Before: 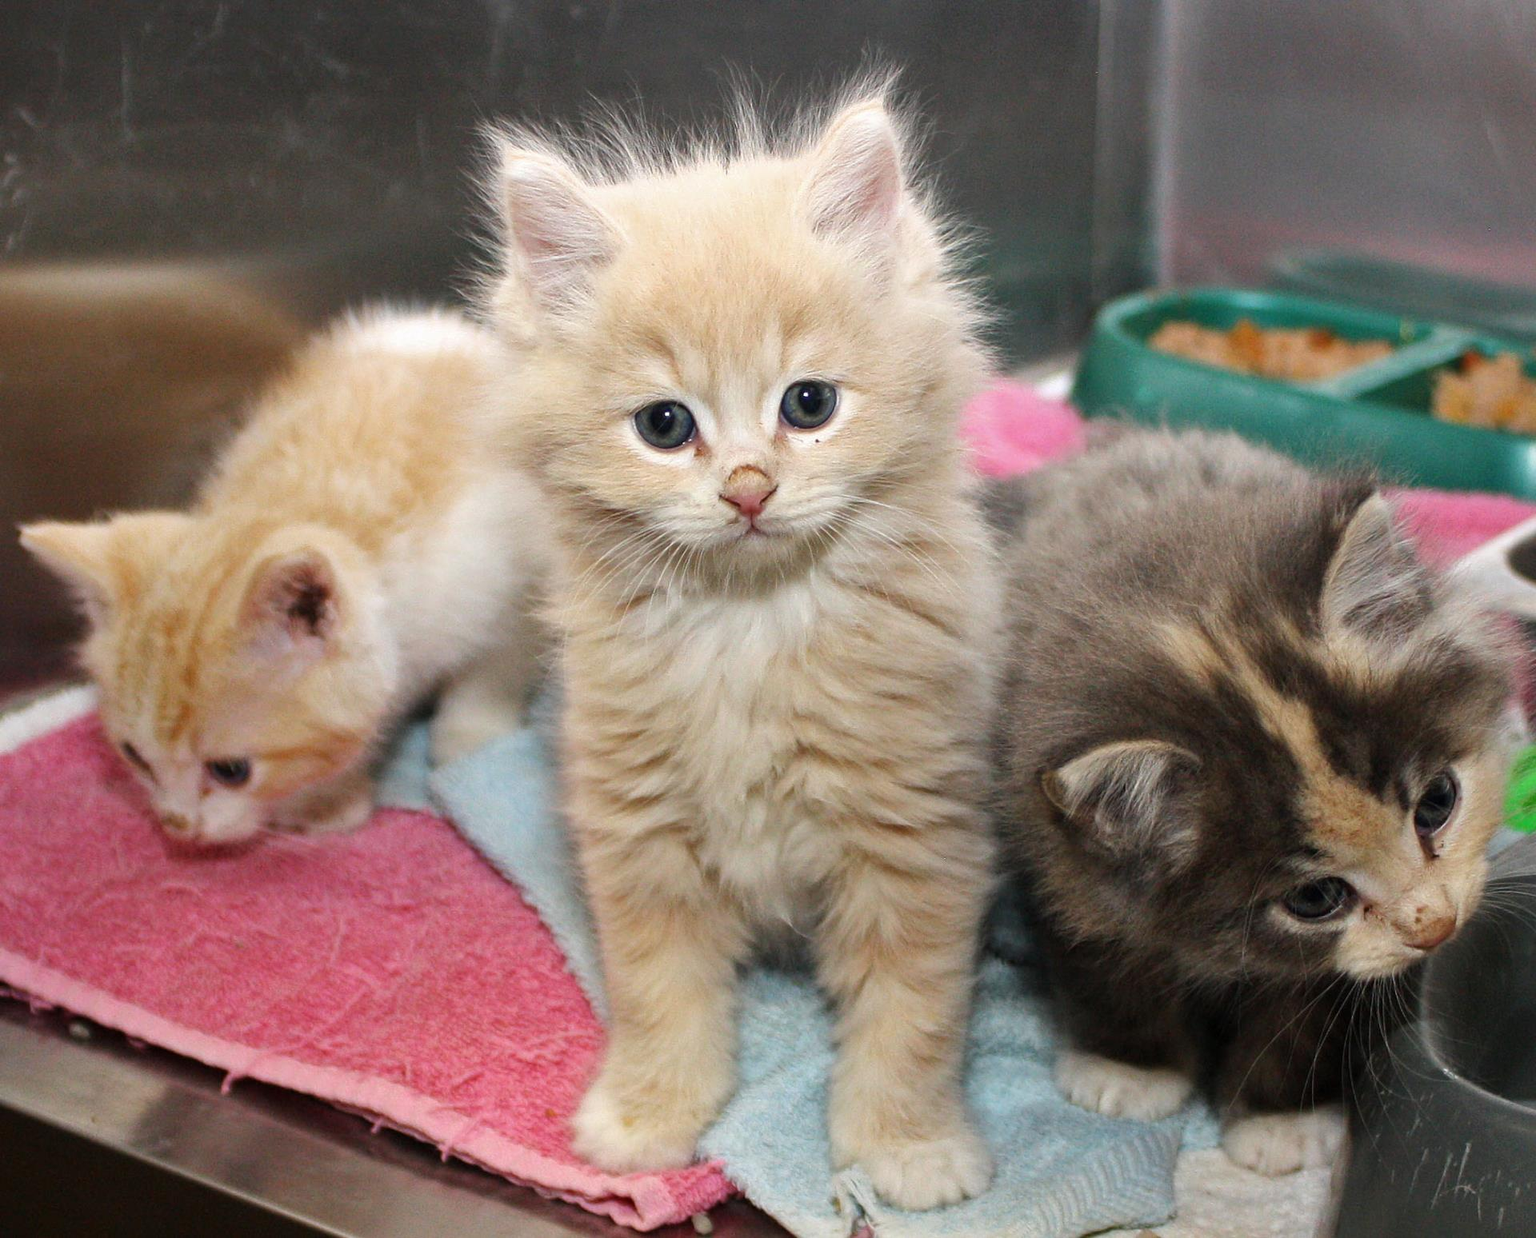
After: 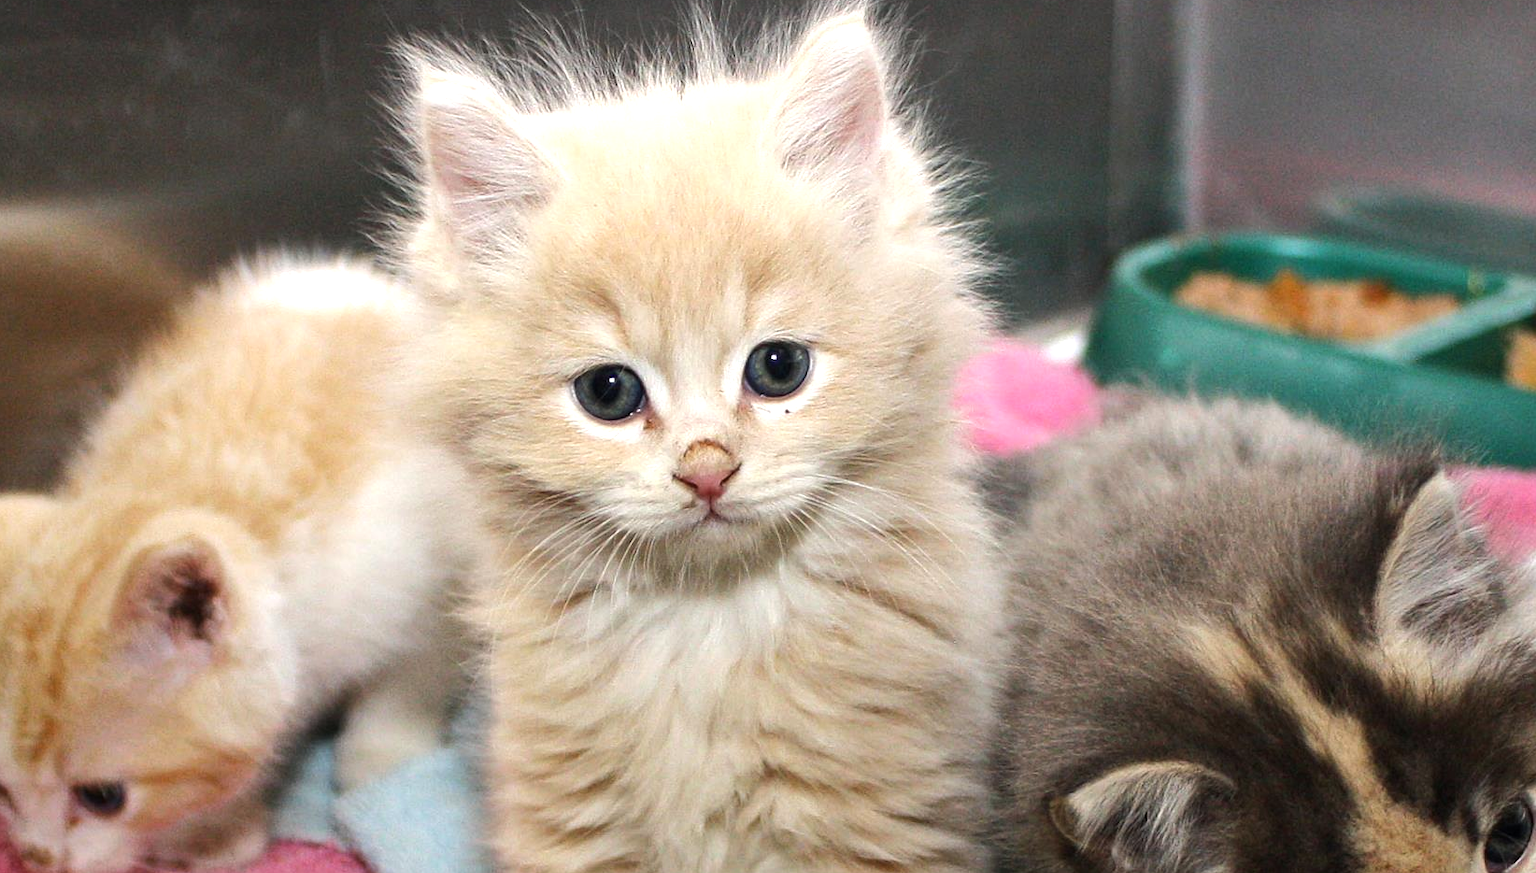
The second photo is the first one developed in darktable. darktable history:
crop and rotate: left 9.345%, top 7.22%, right 4.982%, bottom 32.331%
tone equalizer: -8 EV -0.417 EV, -7 EV -0.389 EV, -6 EV -0.333 EV, -5 EV -0.222 EV, -3 EV 0.222 EV, -2 EV 0.333 EV, -1 EV 0.389 EV, +0 EV 0.417 EV, edges refinement/feathering 500, mask exposure compensation -1.57 EV, preserve details no
